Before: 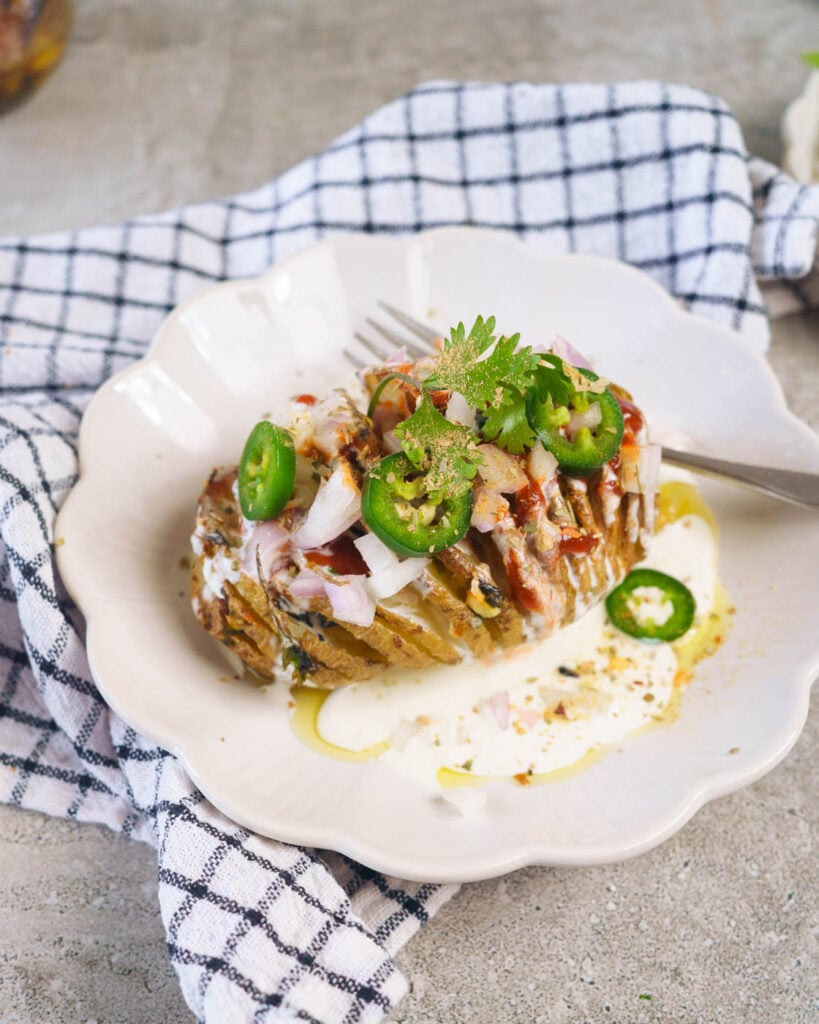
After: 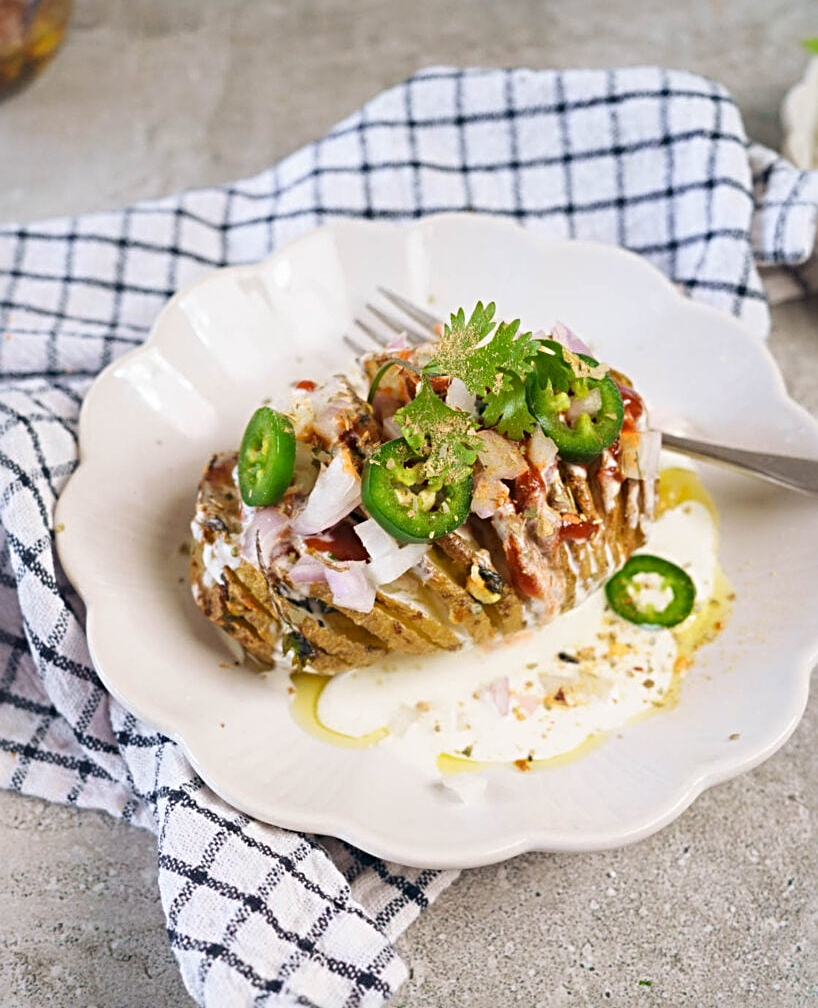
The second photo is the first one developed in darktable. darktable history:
sharpen: radius 3.963
crop: top 1.392%, right 0.122%
